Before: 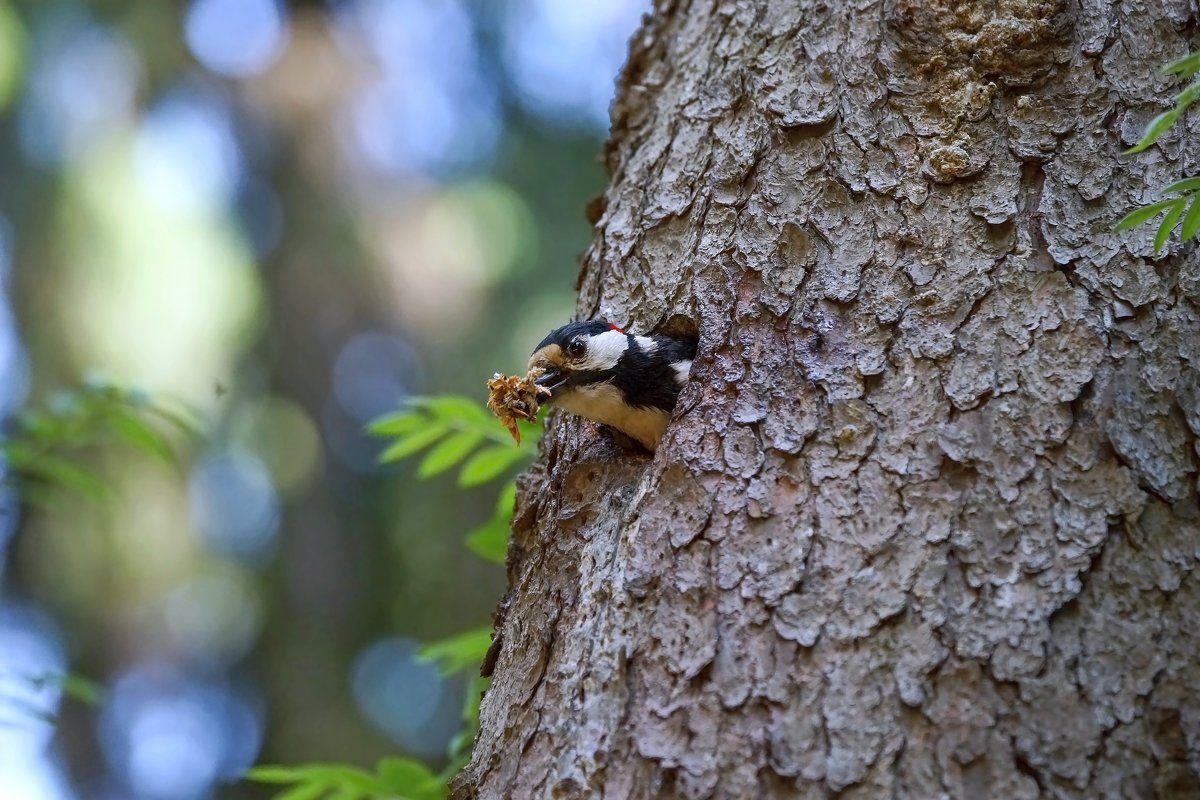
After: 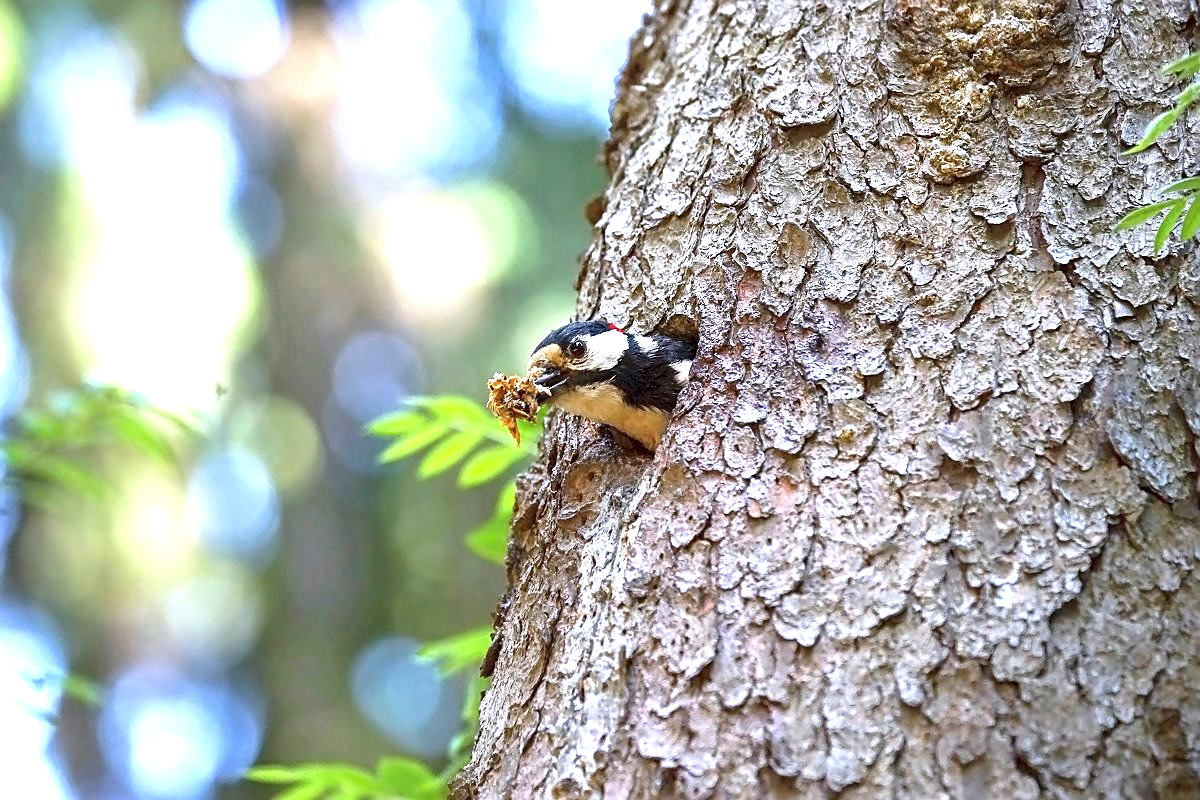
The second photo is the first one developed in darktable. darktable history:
sharpen: on, module defaults
exposure: black level correction 0, exposure 1.173 EV, compensate exposure bias true, compensate highlight preservation false
